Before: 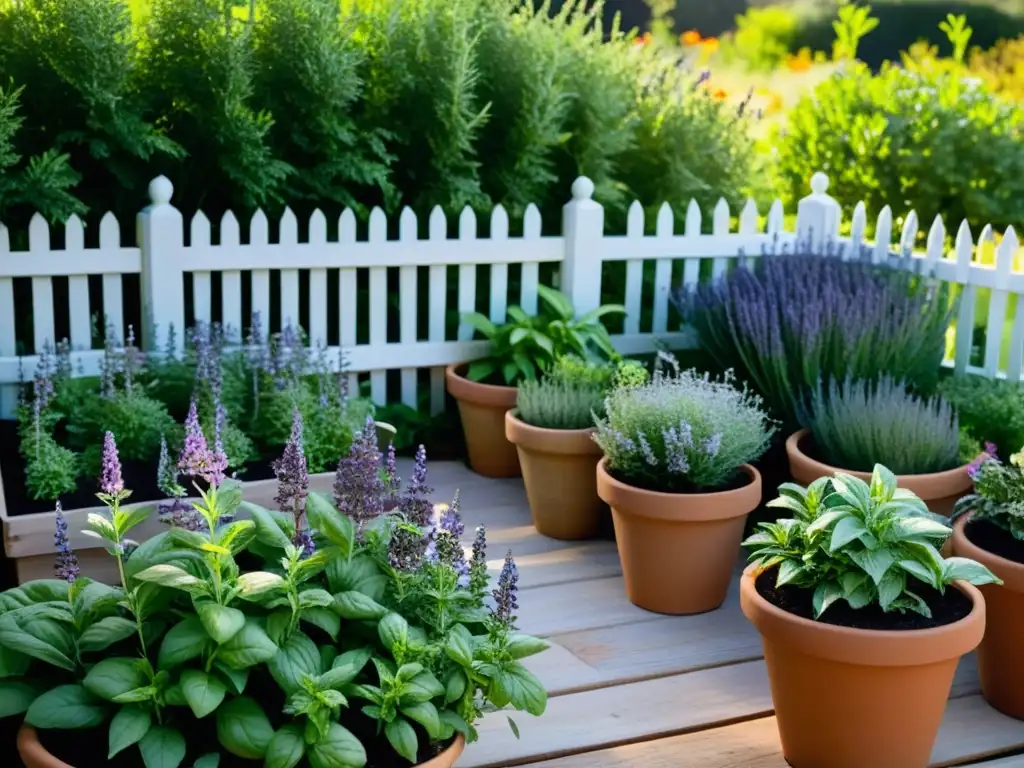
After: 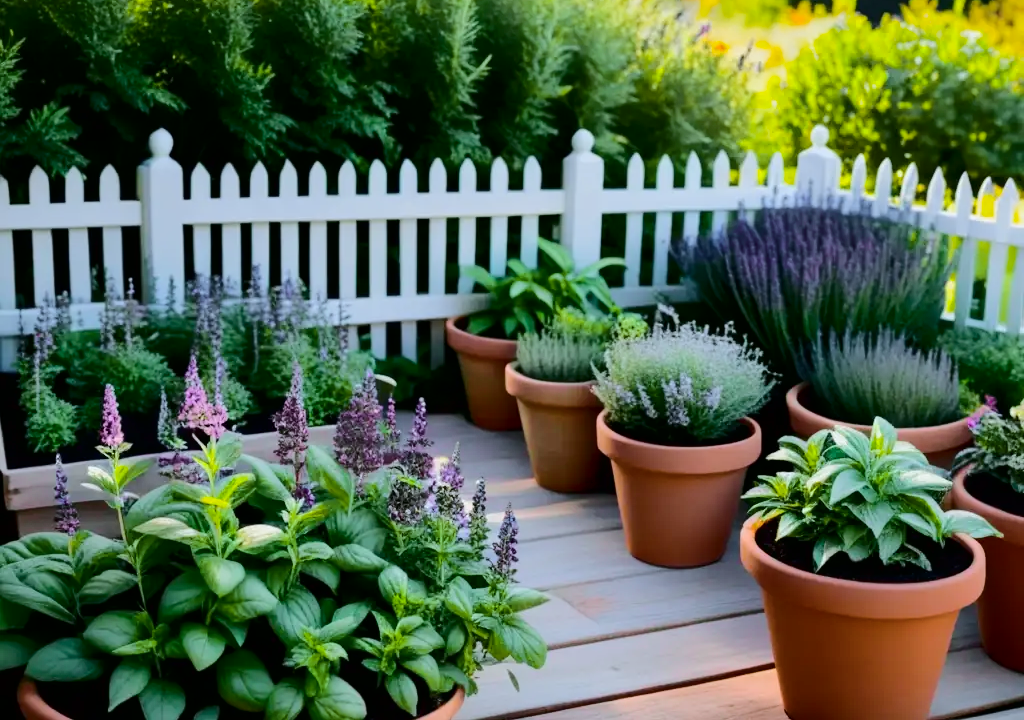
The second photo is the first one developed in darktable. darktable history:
tone curve: curves: ch0 [(0, 0) (0.058, 0.022) (0.265, 0.208) (0.41, 0.417) (0.485, 0.524) (0.638, 0.673) (0.845, 0.828) (0.994, 0.964)]; ch1 [(0, 0) (0.136, 0.146) (0.317, 0.34) (0.382, 0.408) (0.469, 0.482) (0.498, 0.497) (0.557, 0.573) (0.644, 0.643) (0.725, 0.765) (1, 1)]; ch2 [(0, 0) (0.352, 0.403) (0.45, 0.469) (0.502, 0.504) (0.54, 0.524) (0.592, 0.566) (0.638, 0.599) (1, 1)], color space Lab, independent channels, preserve colors none
crop and rotate: top 6.25%
color balance rgb: perceptual saturation grading › global saturation 25%, global vibrance 20%
white balance: red 0.983, blue 1.036
